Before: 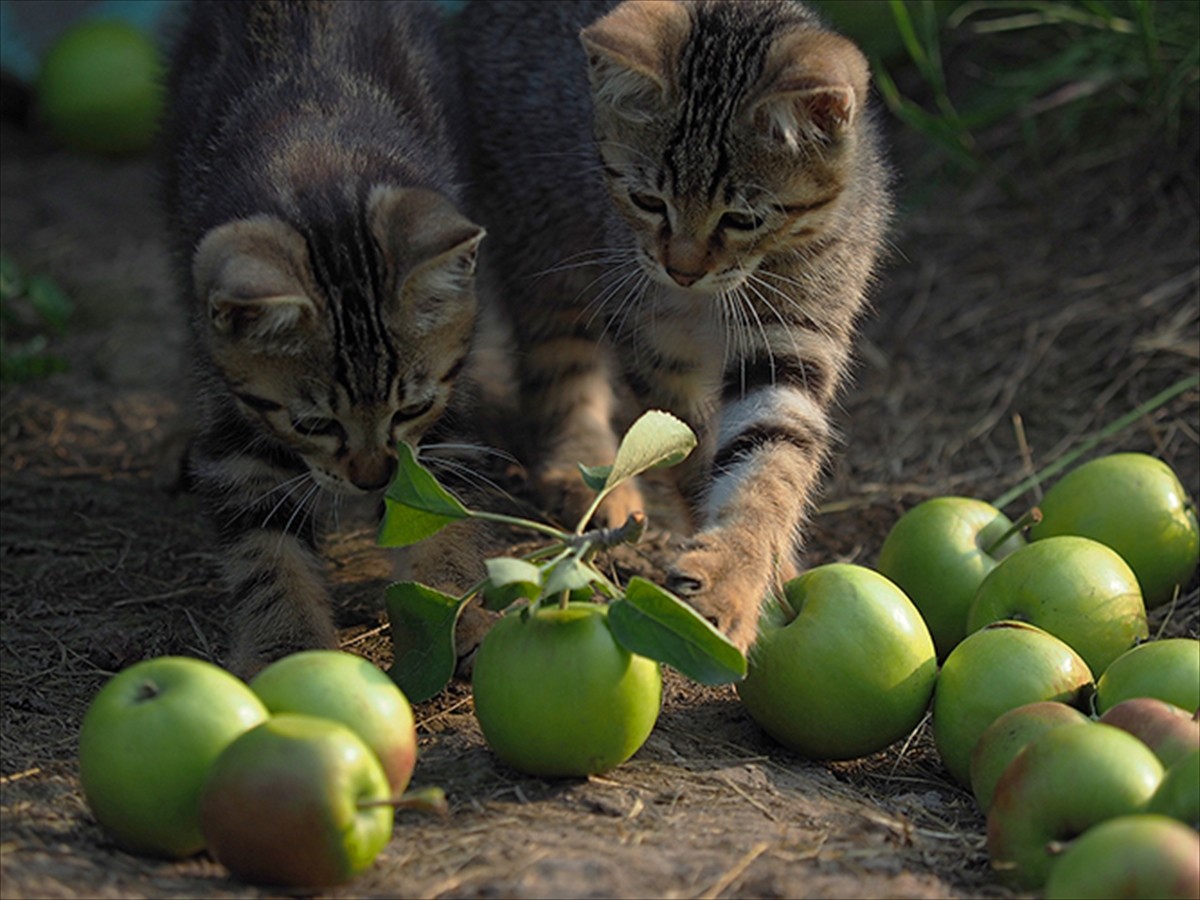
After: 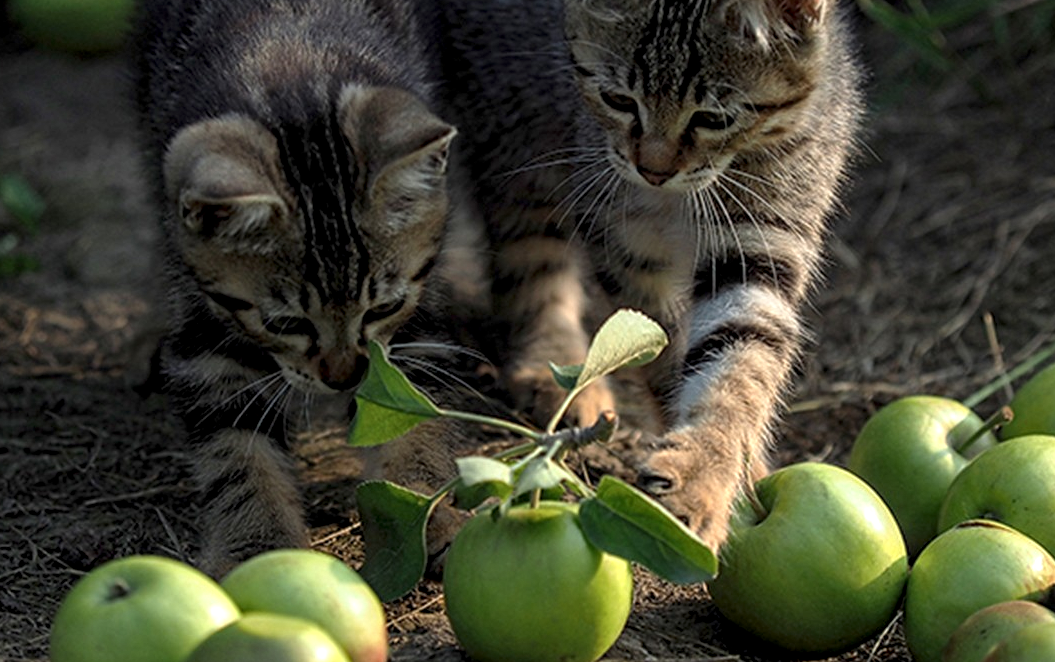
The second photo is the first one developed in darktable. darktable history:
crop and rotate: left 2.425%, top 11.305%, right 9.6%, bottom 15.08%
local contrast: detail 160%
